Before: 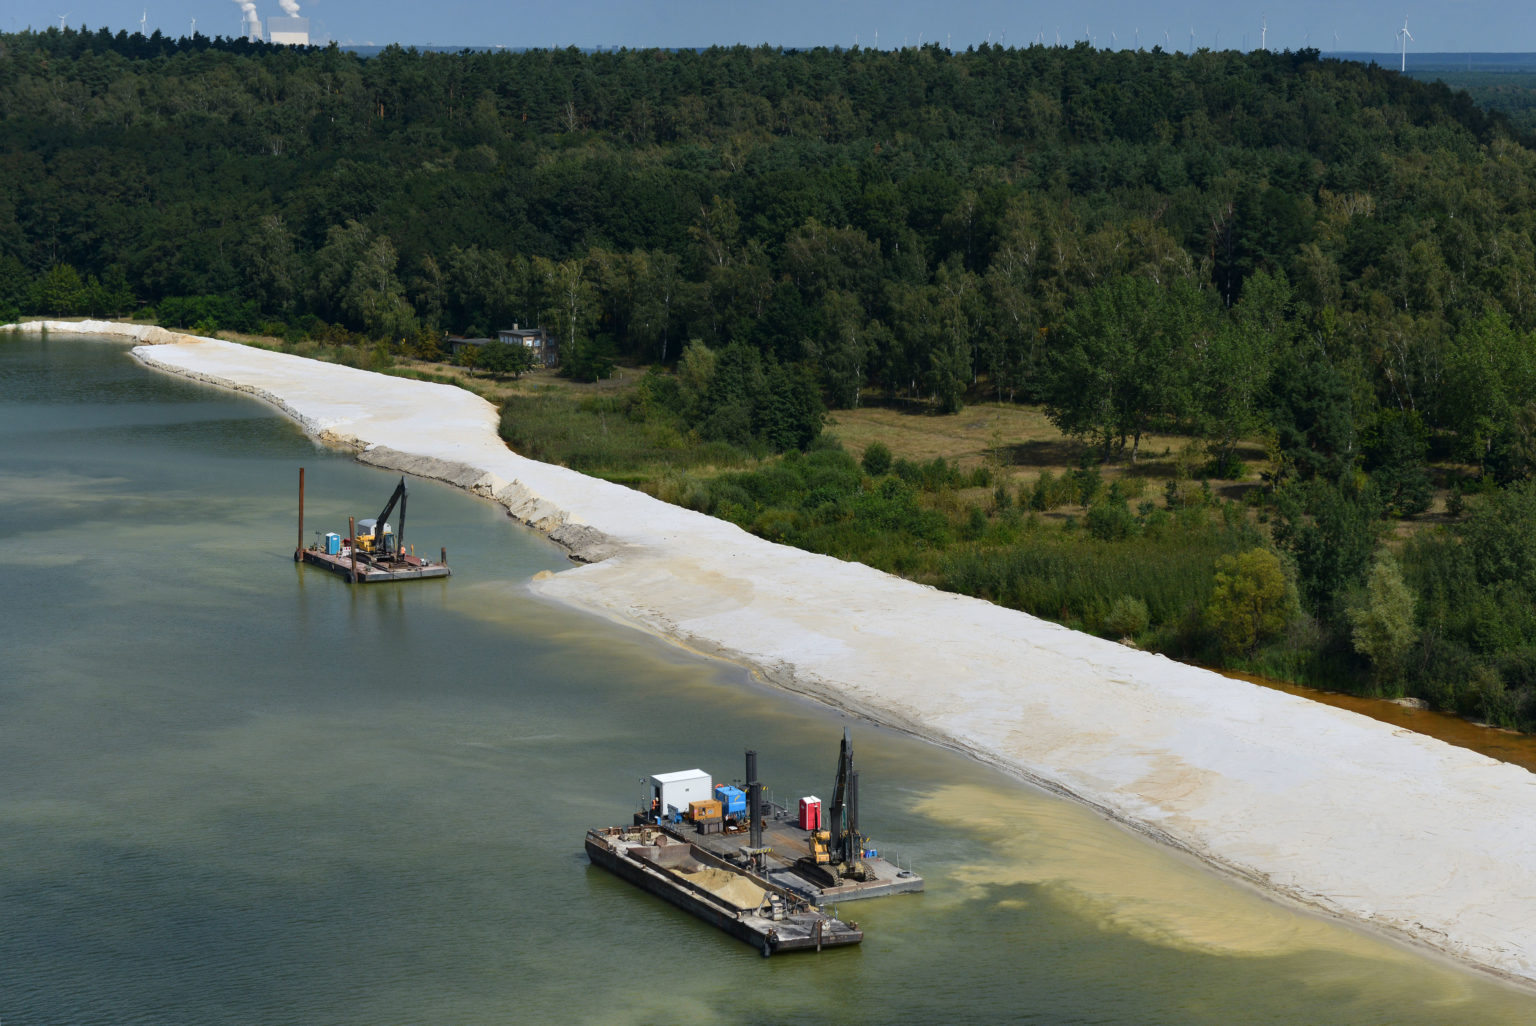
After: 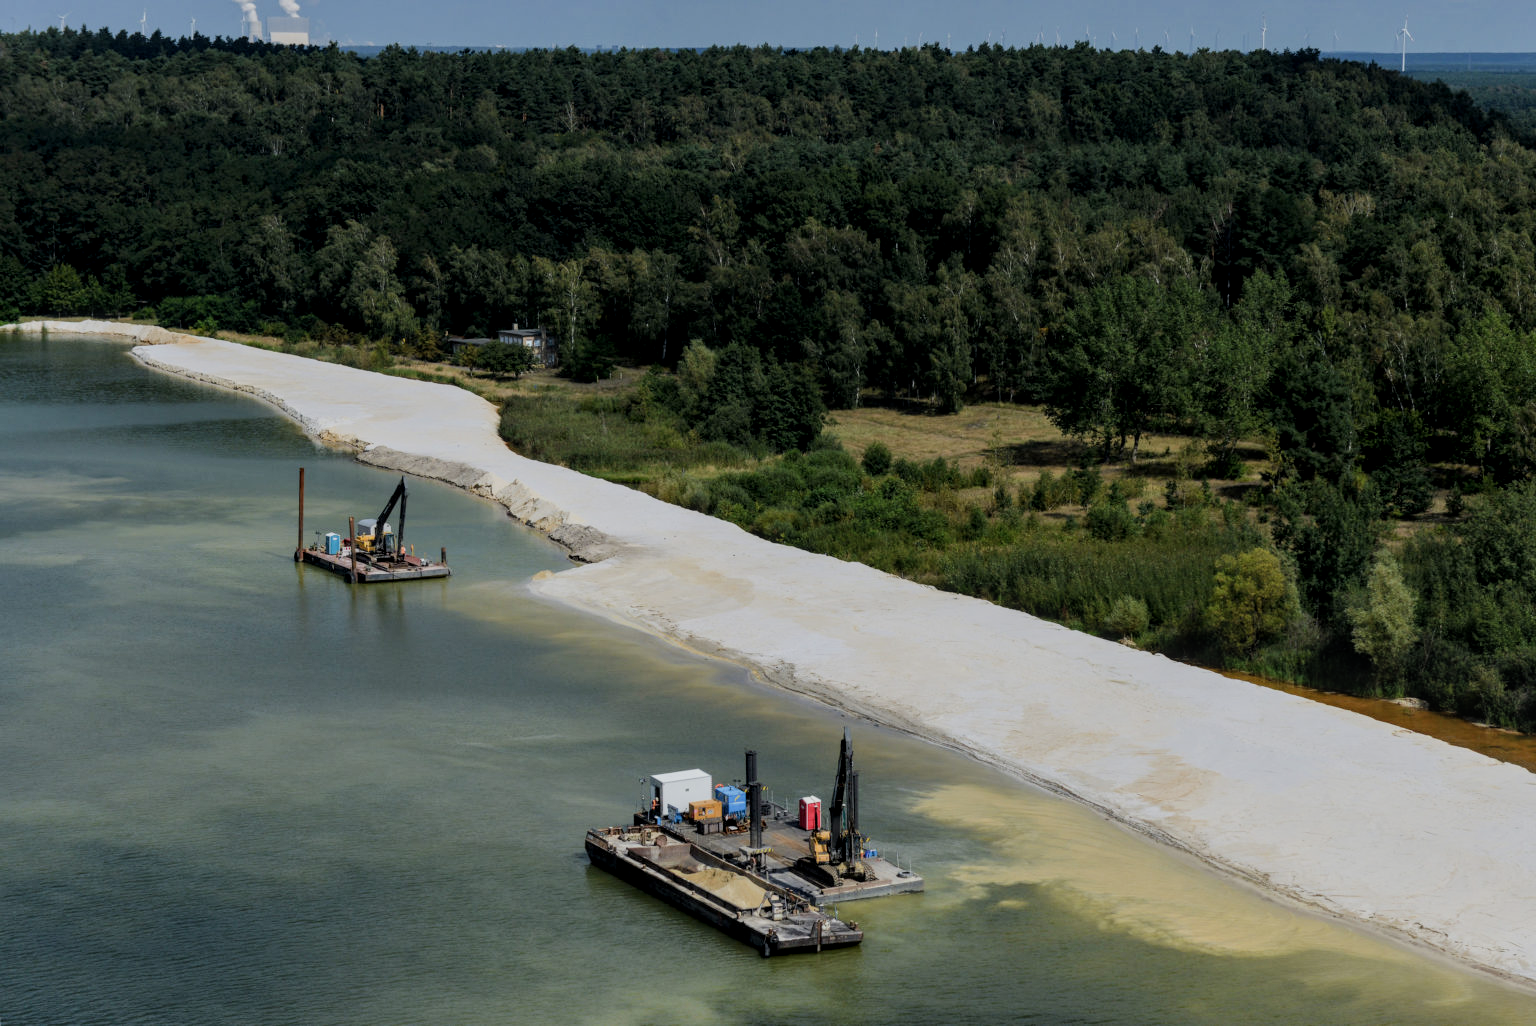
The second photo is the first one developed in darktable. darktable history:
local contrast: highlights 55%, shadows 52%, detail 130%, midtone range 0.452
filmic rgb: black relative exposure -7.65 EV, white relative exposure 4.56 EV, hardness 3.61
